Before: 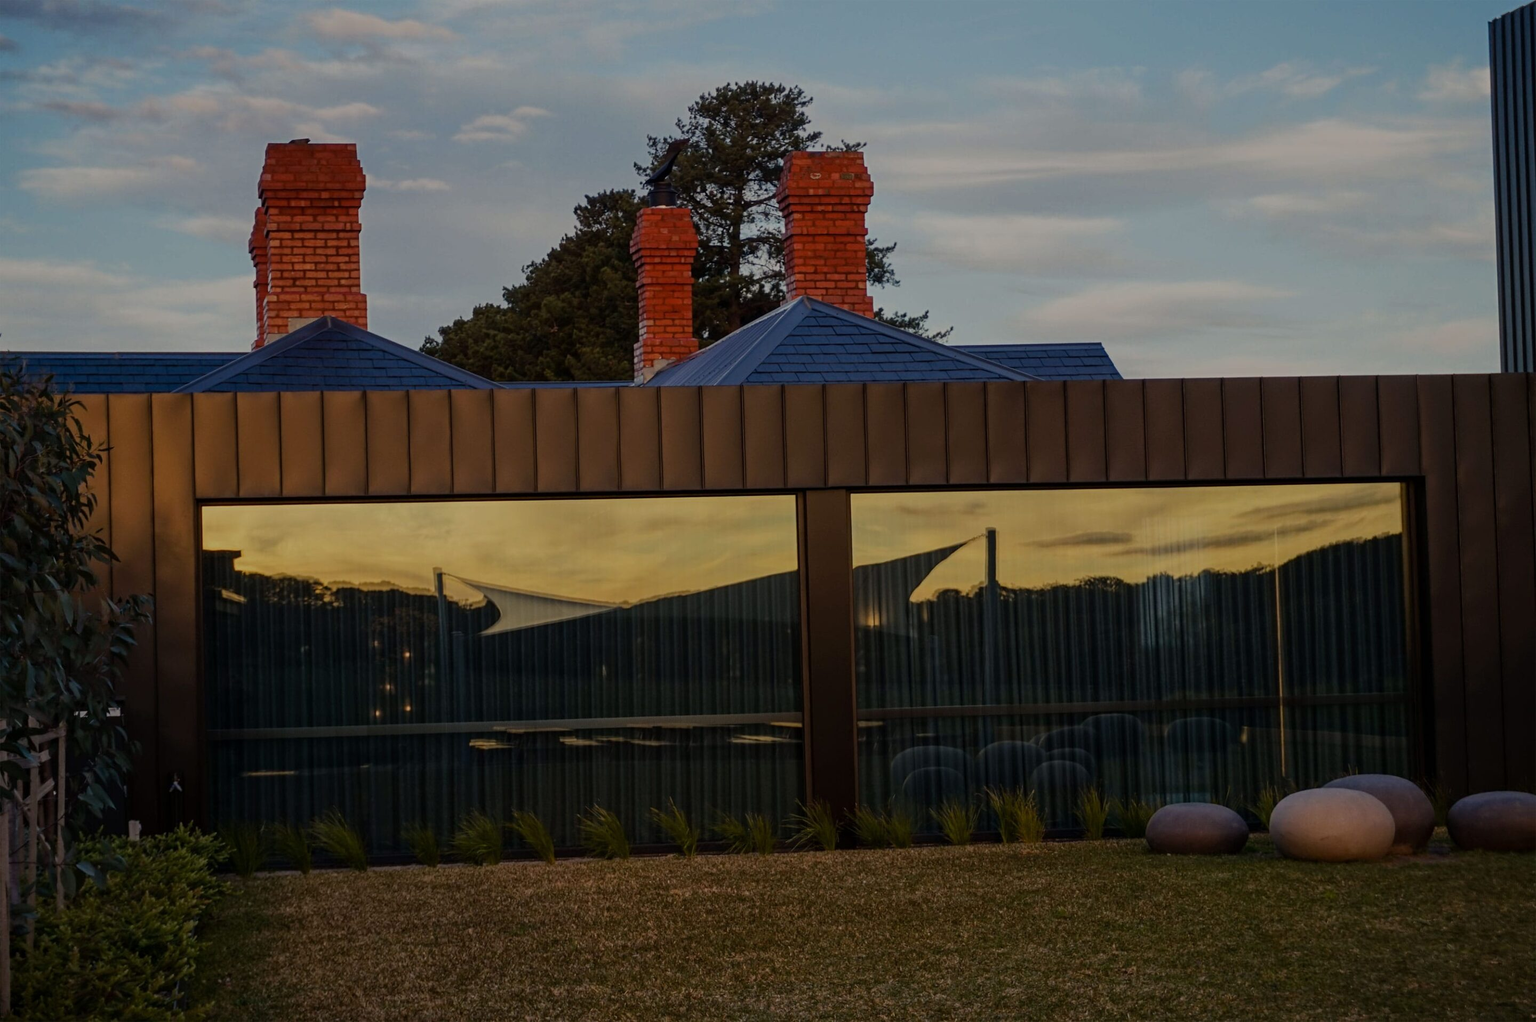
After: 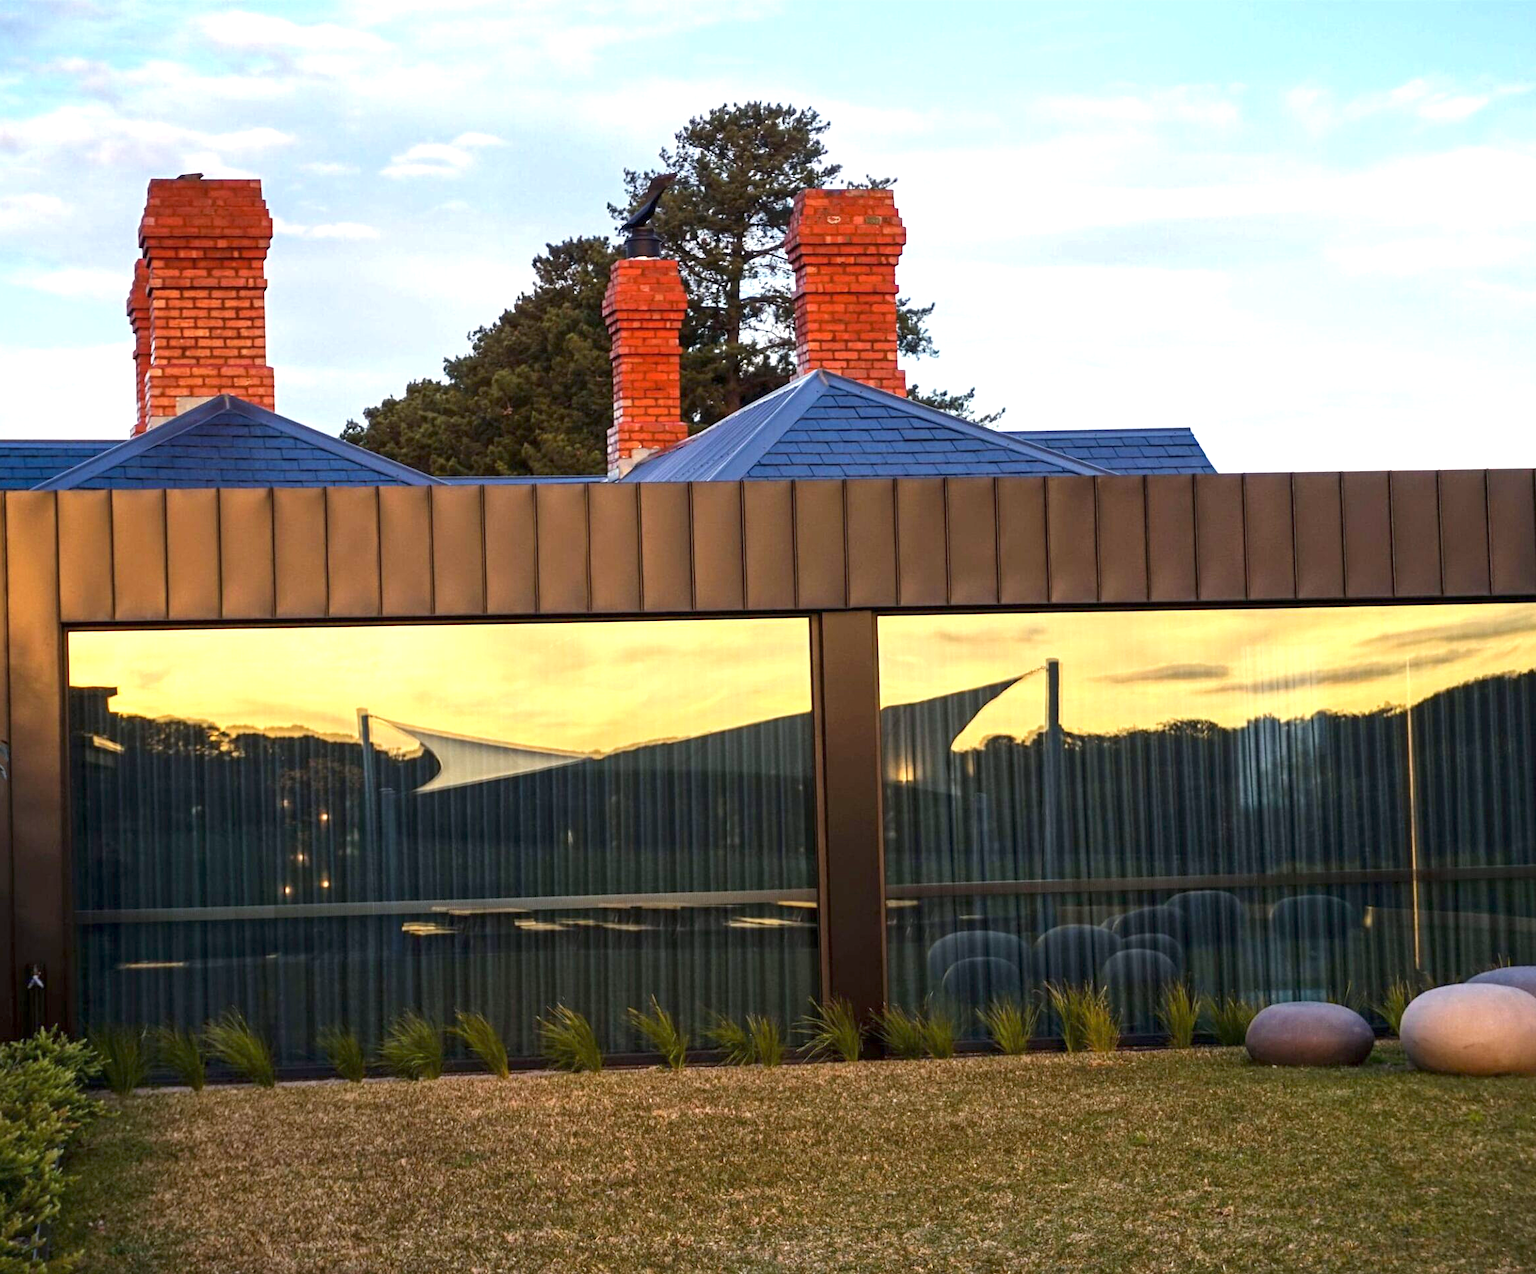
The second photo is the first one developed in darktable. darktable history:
crop and rotate: left 9.597%, right 10.195%
white balance: red 0.98, blue 1.034
exposure: exposure 2.003 EV, compensate highlight preservation false
